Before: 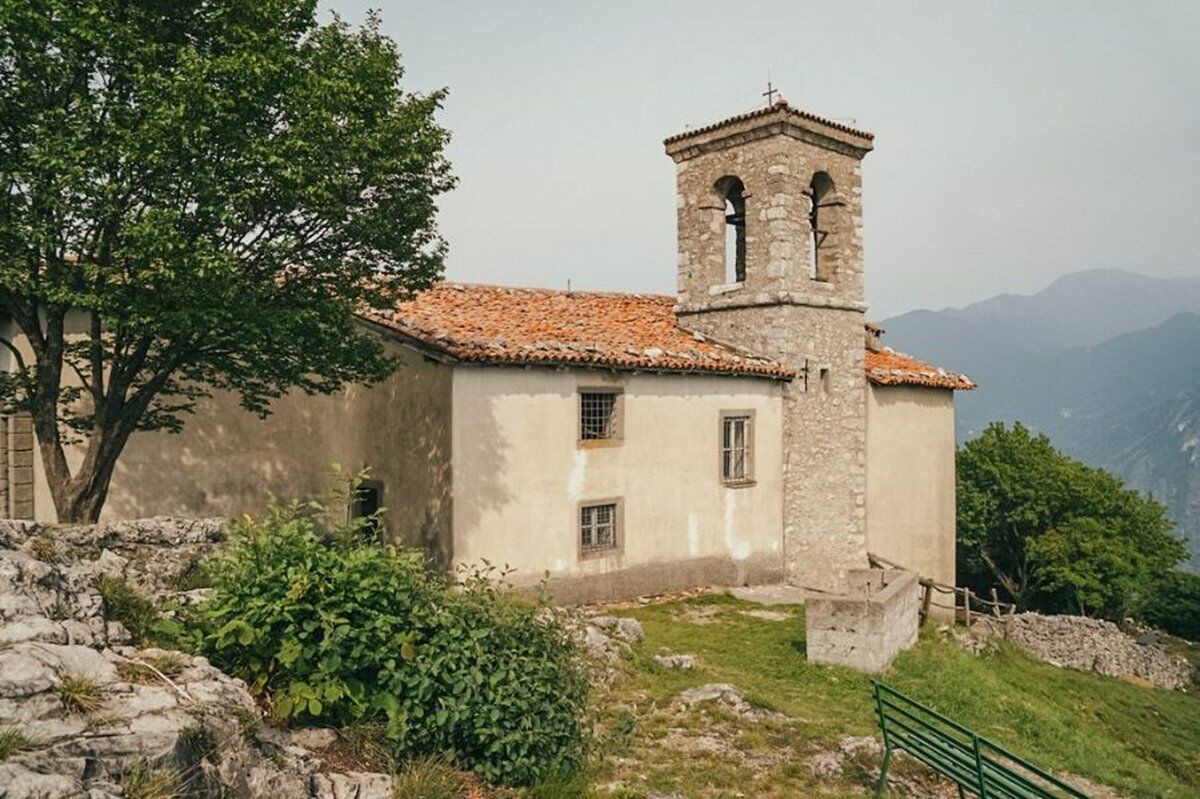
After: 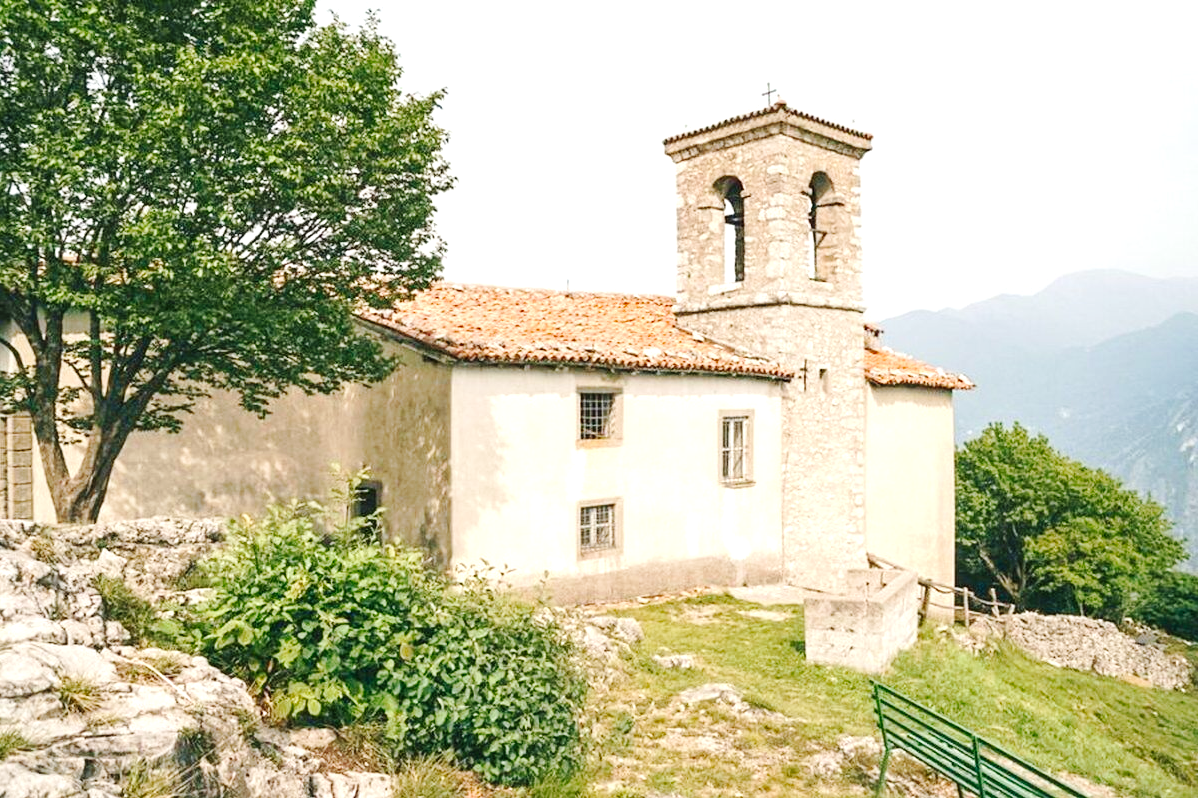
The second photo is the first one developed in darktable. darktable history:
tone curve: curves: ch0 [(0, 0) (0.131, 0.135) (0.288, 0.372) (0.451, 0.608) (0.612, 0.739) (0.736, 0.832) (1, 1)]; ch1 [(0, 0) (0.392, 0.398) (0.487, 0.471) (0.496, 0.493) (0.519, 0.531) (0.557, 0.591) (0.581, 0.639) (0.622, 0.711) (1, 1)]; ch2 [(0, 0) (0.388, 0.344) (0.438, 0.425) (0.476, 0.482) (0.502, 0.508) (0.524, 0.531) (0.538, 0.58) (0.58, 0.621) (0.613, 0.679) (0.655, 0.738) (1, 1)], preserve colors none
color balance rgb: highlights gain › chroma 0.149%, highlights gain › hue 329.71°, perceptual saturation grading › global saturation -1.943%, perceptual saturation grading › highlights -7.063%, perceptual saturation grading › mid-tones 8.228%, perceptual saturation grading › shadows 4.035%, perceptual brilliance grading › global brilliance 14.851%, perceptual brilliance grading › shadows -34.388%, contrast -20.039%
crop and rotate: left 0.098%, bottom 0.002%
velvia: strength 15.67%
exposure: black level correction 0, exposure 0.948 EV, compensate highlight preservation false
